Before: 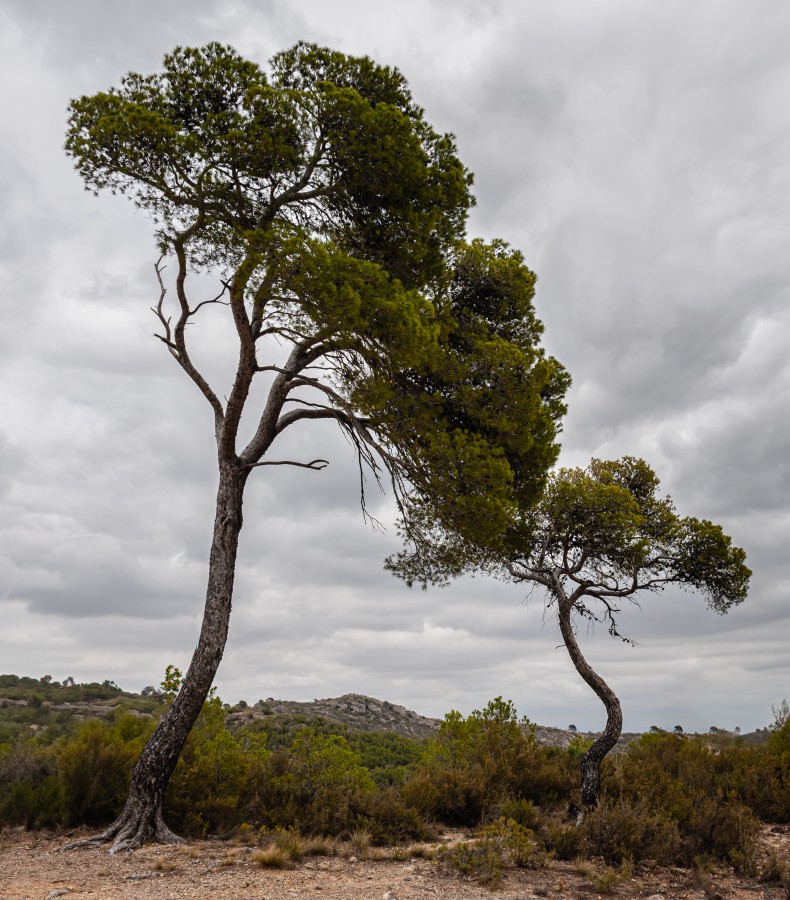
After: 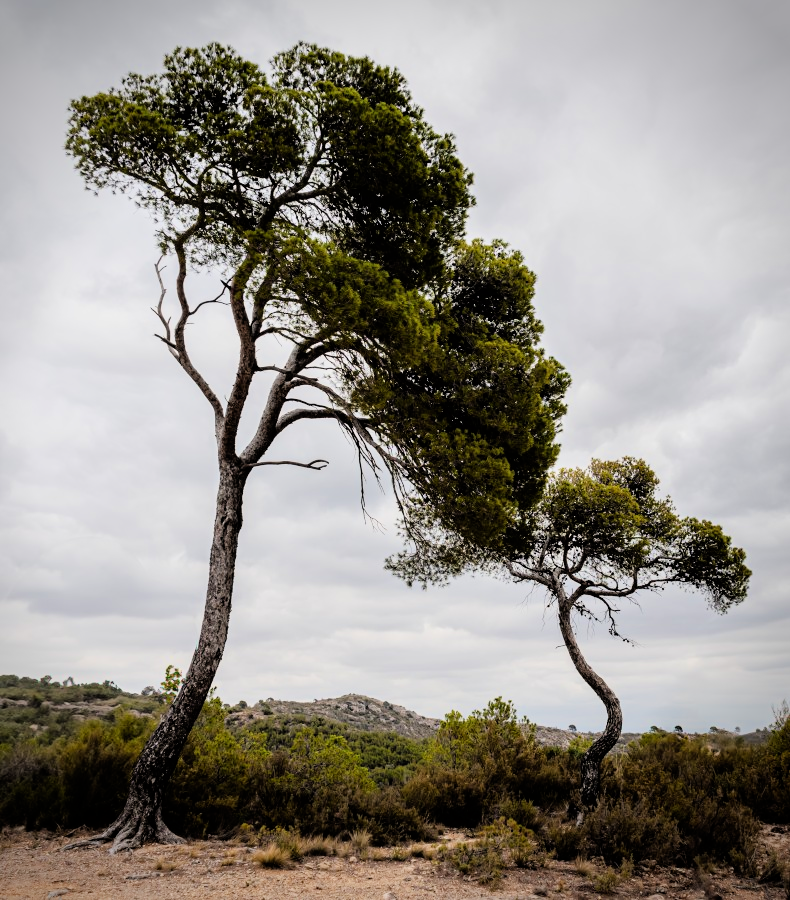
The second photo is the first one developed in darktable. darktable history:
filmic rgb: black relative exposure -7.65 EV, white relative exposure 4.56 EV, hardness 3.61, color science v6 (2022)
tone equalizer: -8 EV -1.08 EV, -7 EV -1.04 EV, -6 EV -0.884 EV, -5 EV -0.615 EV, -3 EV 0.588 EV, -2 EV 0.882 EV, -1 EV 0.985 EV, +0 EV 1.07 EV
vignetting: fall-off radius 45.15%, saturation 0
